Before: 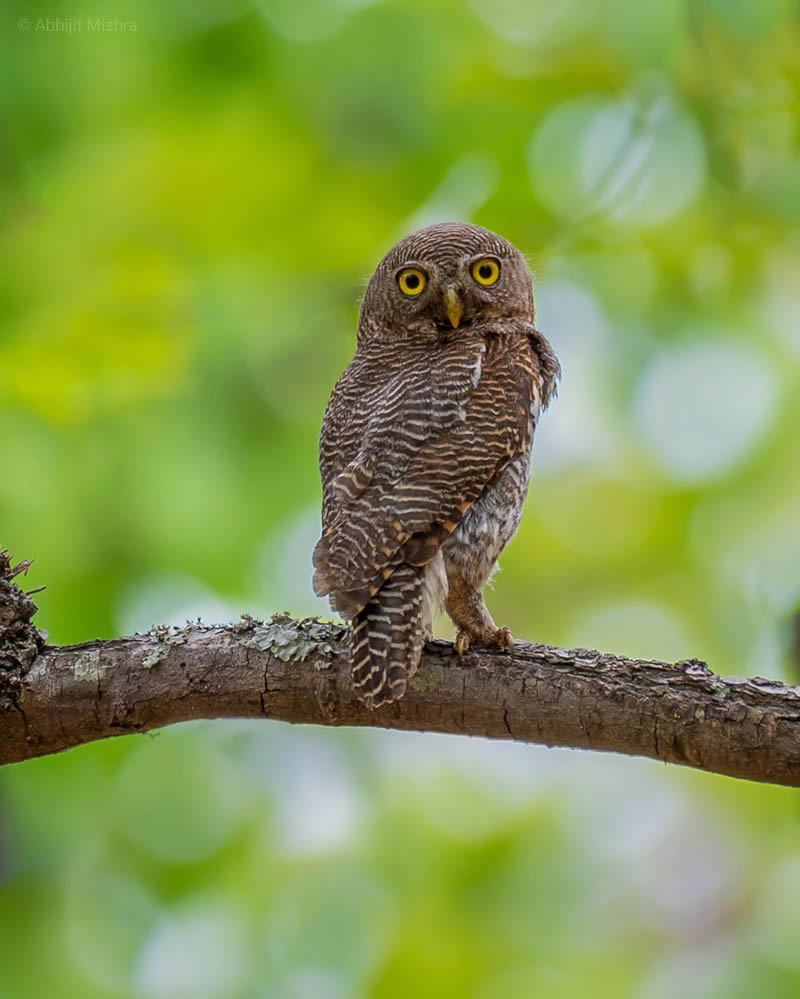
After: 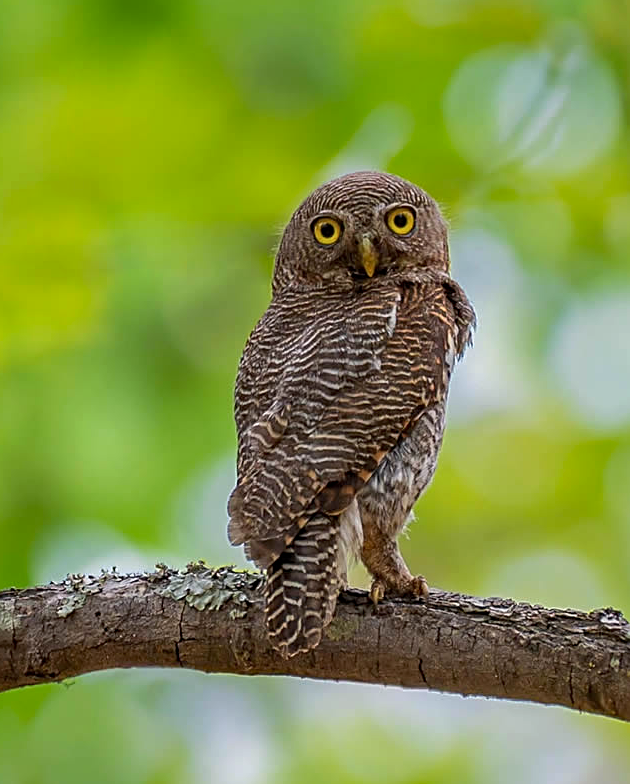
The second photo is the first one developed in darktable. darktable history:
haze removal: compatibility mode true, adaptive false
sharpen: on, module defaults
crop and rotate: left 10.787%, top 5.145%, right 10.454%, bottom 16.313%
